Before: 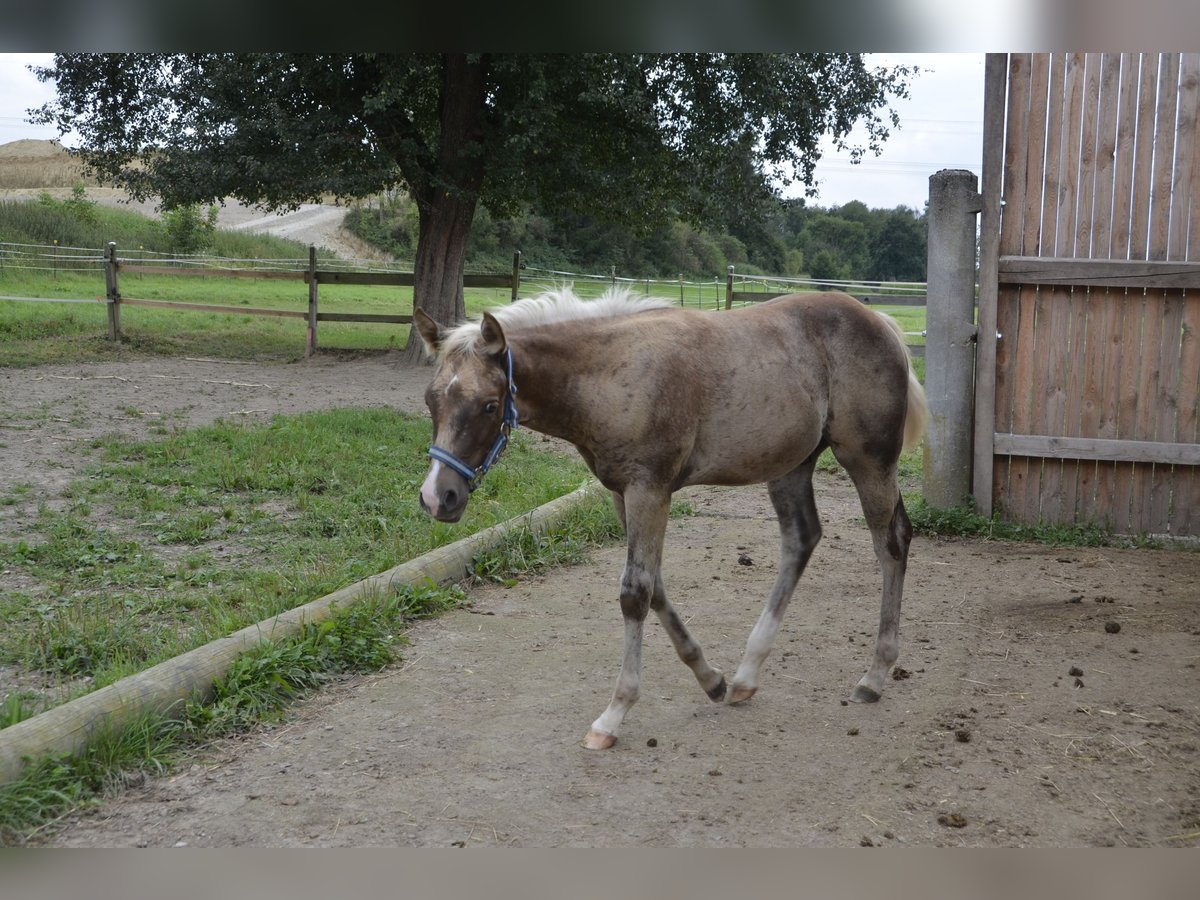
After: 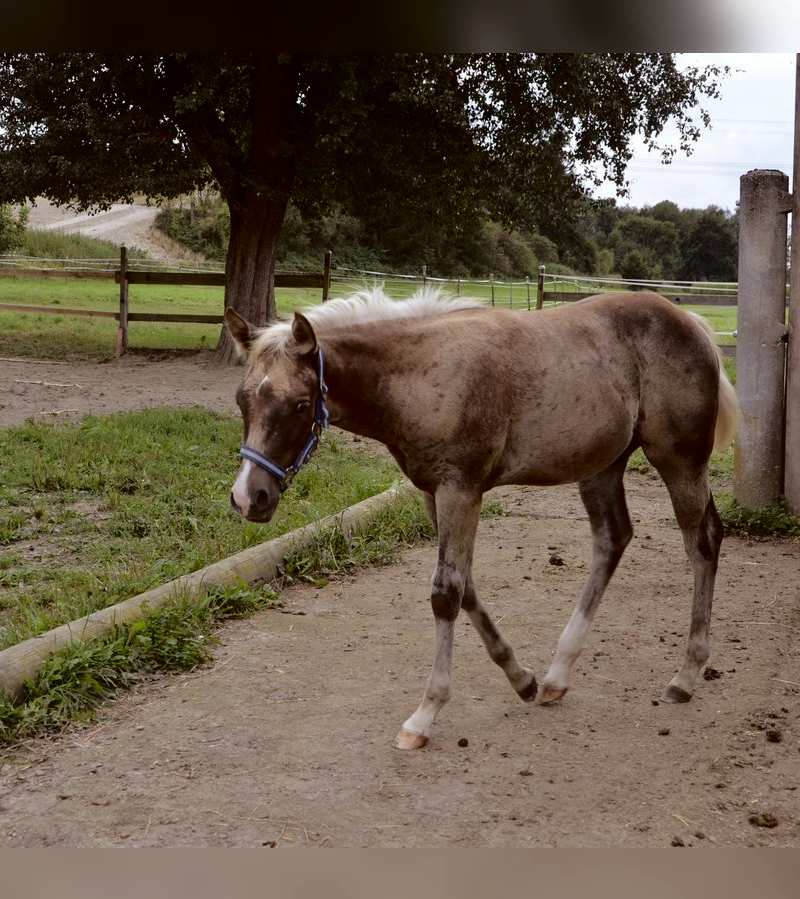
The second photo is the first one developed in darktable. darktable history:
rgb levels: mode RGB, independent channels, levels [[0, 0.5, 1], [0, 0.521, 1], [0, 0.536, 1]]
fill light: exposure -2 EV, width 8.6
crop and rotate: left 15.754%, right 17.579%
